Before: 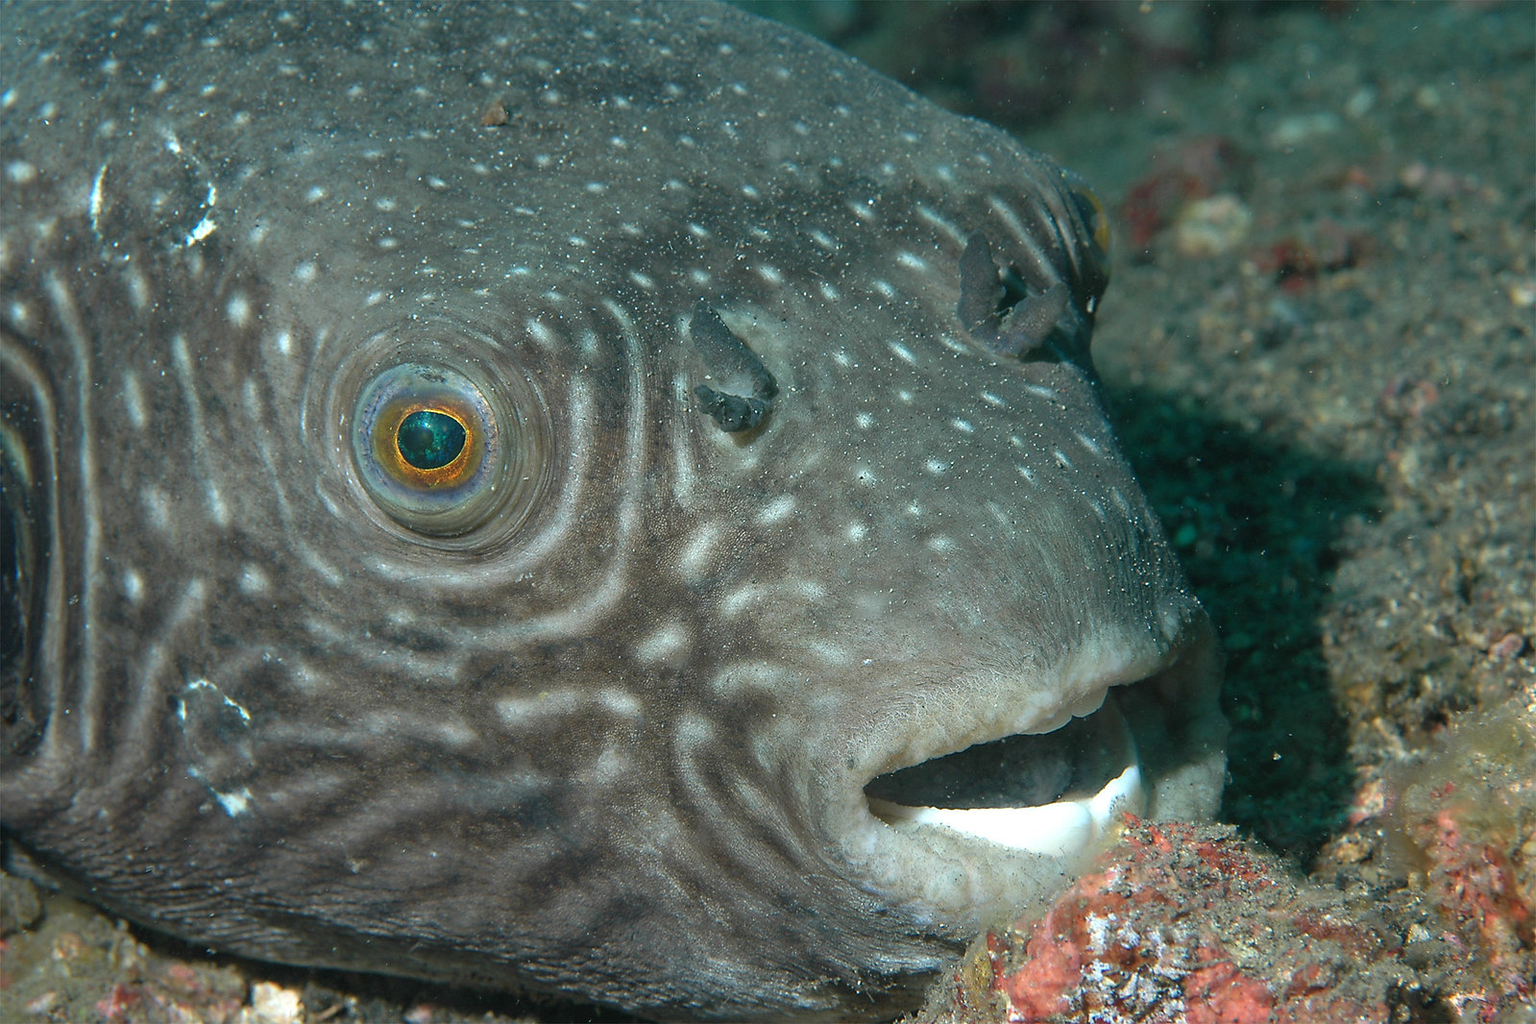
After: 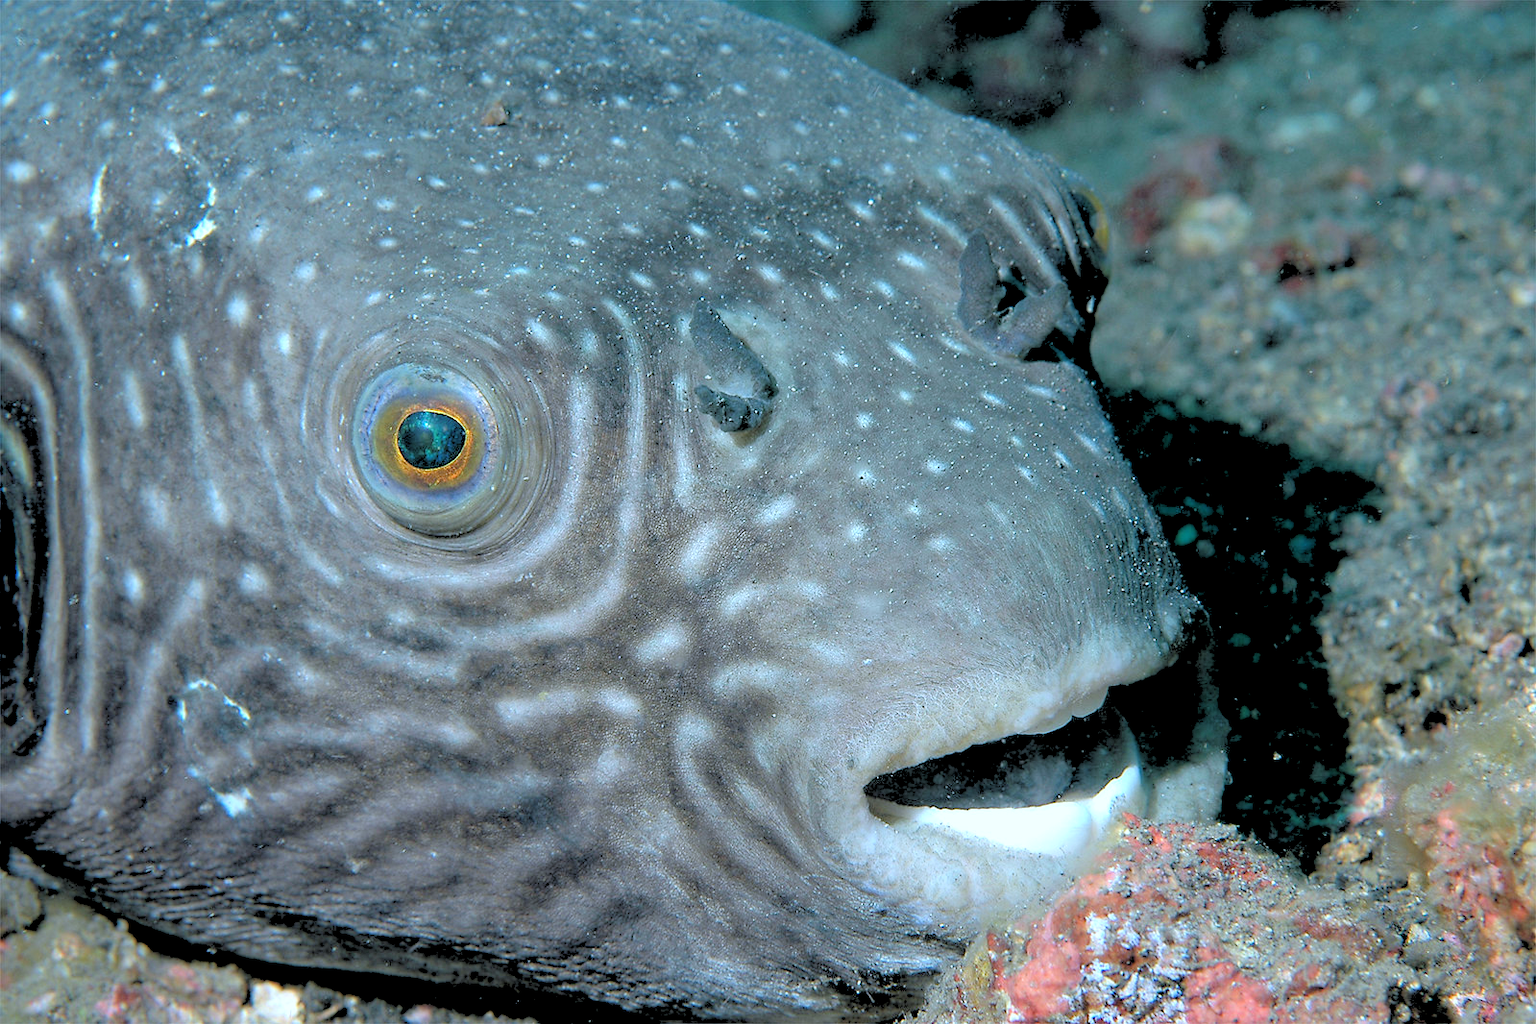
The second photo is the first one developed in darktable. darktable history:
rgb levels: levels [[0.027, 0.429, 0.996], [0, 0.5, 1], [0, 0.5, 1]]
white balance: red 0.948, green 1.02, blue 1.176
